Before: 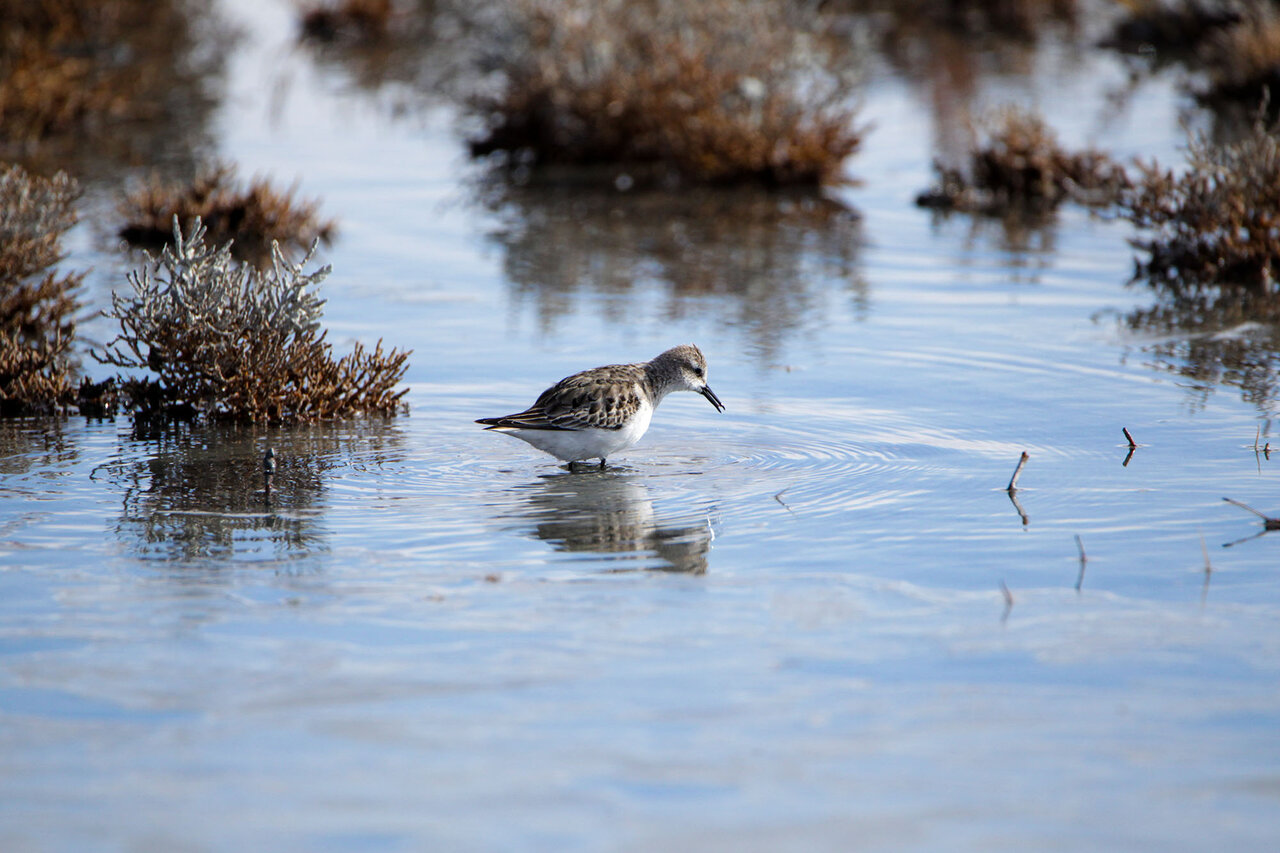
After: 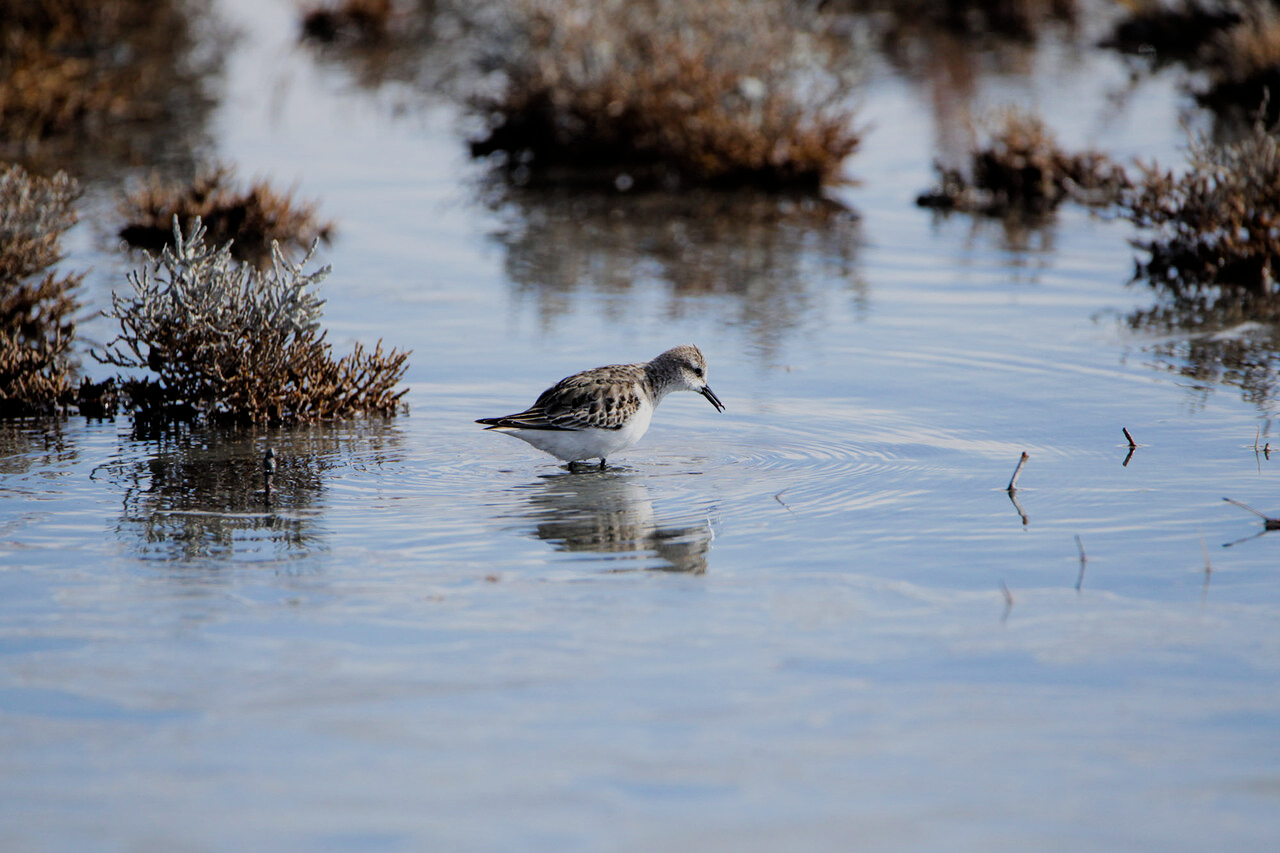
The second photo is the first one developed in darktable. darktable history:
bloom: size 16%, threshold 98%, strength 20%
filmic rgb: black relative exposure -7.65 EV, white relative exposure 4.56 EV, hardness 3.61
